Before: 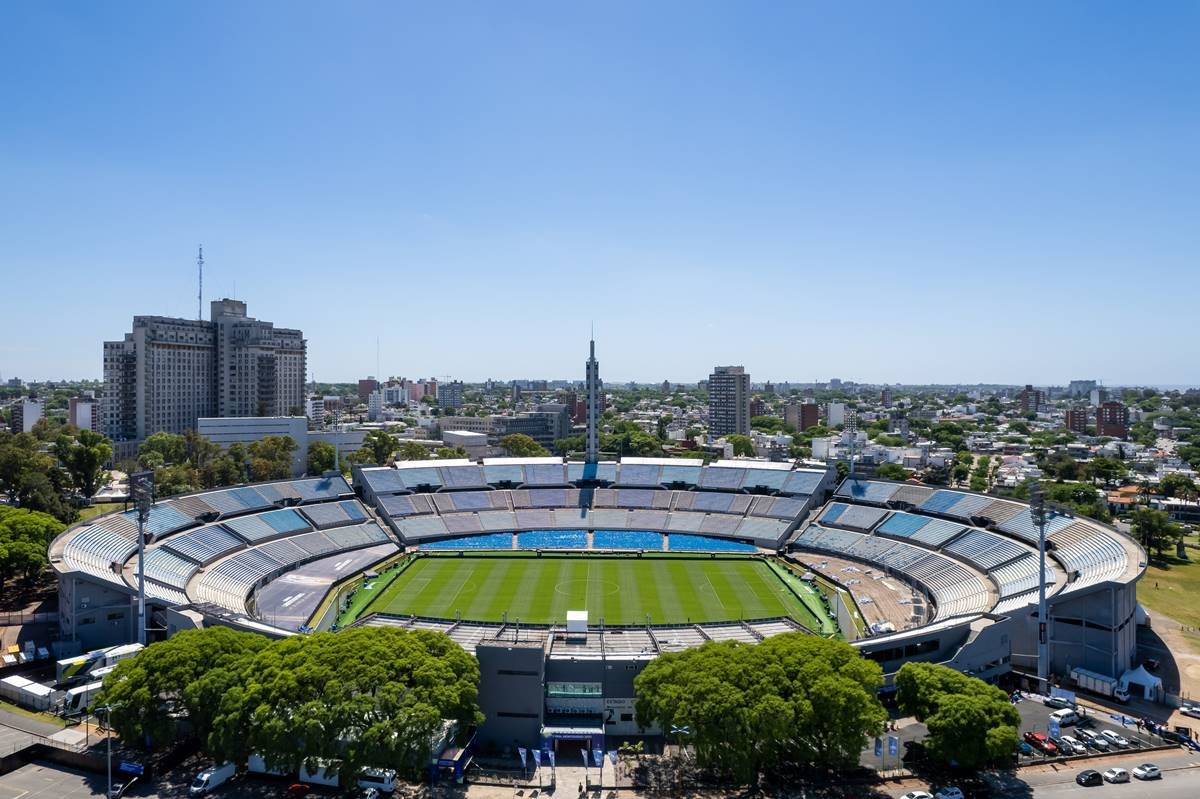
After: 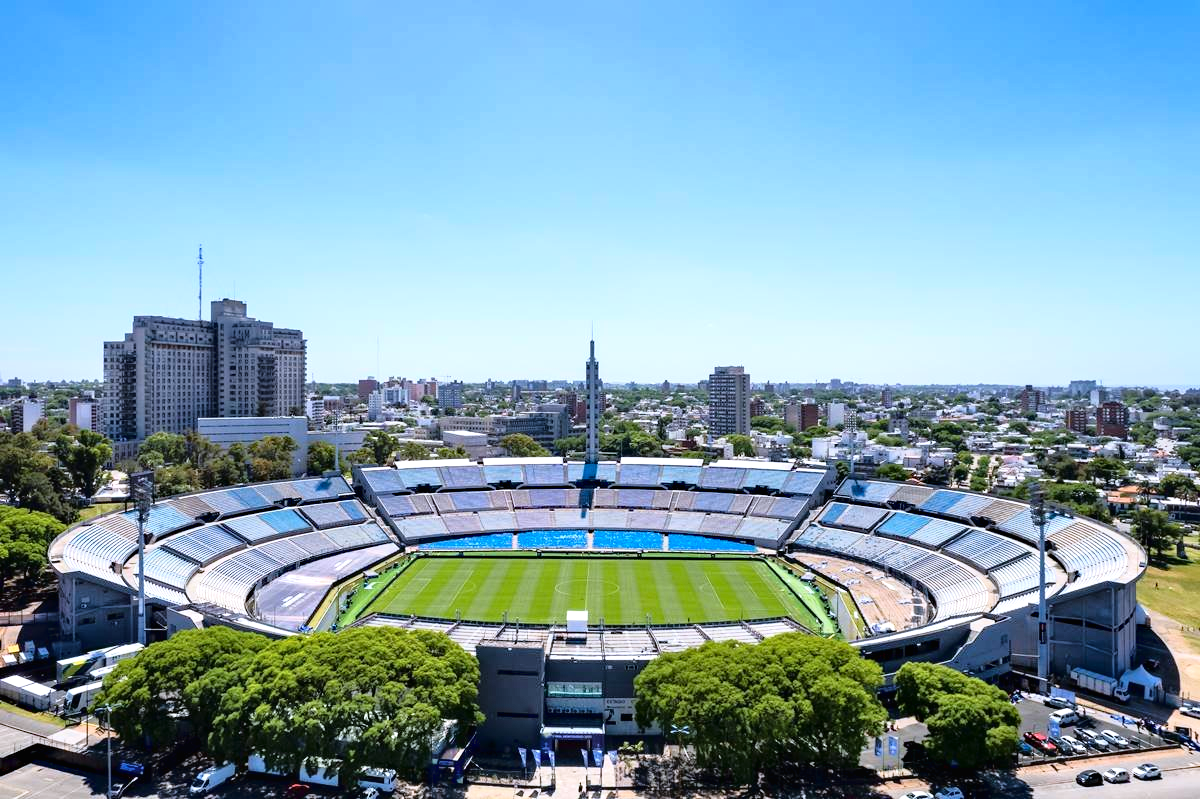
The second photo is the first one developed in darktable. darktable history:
tone curve: curves: ch0 [(0, 0.009) (0.105, 0.08) (0.195, 0.18) (0.283, 0.316) (0.384, 0.434) (0.485, 0.531) (0.638, 0.69) (0.81, 0.872) (1, 0.977)]; ch1 [(0, 0) (0.161, 0.092) (0.35, 0.33) (0.379, 0.401) (0.456, 0.469) (0.502, 0.5) (0.525, 0.514) (0.586, 0.604) (0.642, 0.645) (0.858, 0.817) (1, 0.942)]; ch2 [(0, 0) (0.371, 0.362) (0.437, 0.437) (0.48, 0.49) (0.53, 0.515) (0.56, 0.571) (0.622, 0.606) (0.881, 0.795) (1, 0.929)], color space Lab, linked channels, preserve colors none
shadows and highlights: shadows 76.05, highlights -26.24, soften with gaussian
color calibration: illuminant as shot in camera, x 0.358, y 0.373, temperature 4628.91 K
color correction: highlights b* 0.034, saturation 0.995
haze removal: compatibility mode true, adaptive false
exposure: black level correction 0.001, exposure 0.499 EV, compensate exposure bias true, compensate highlight preservation false
